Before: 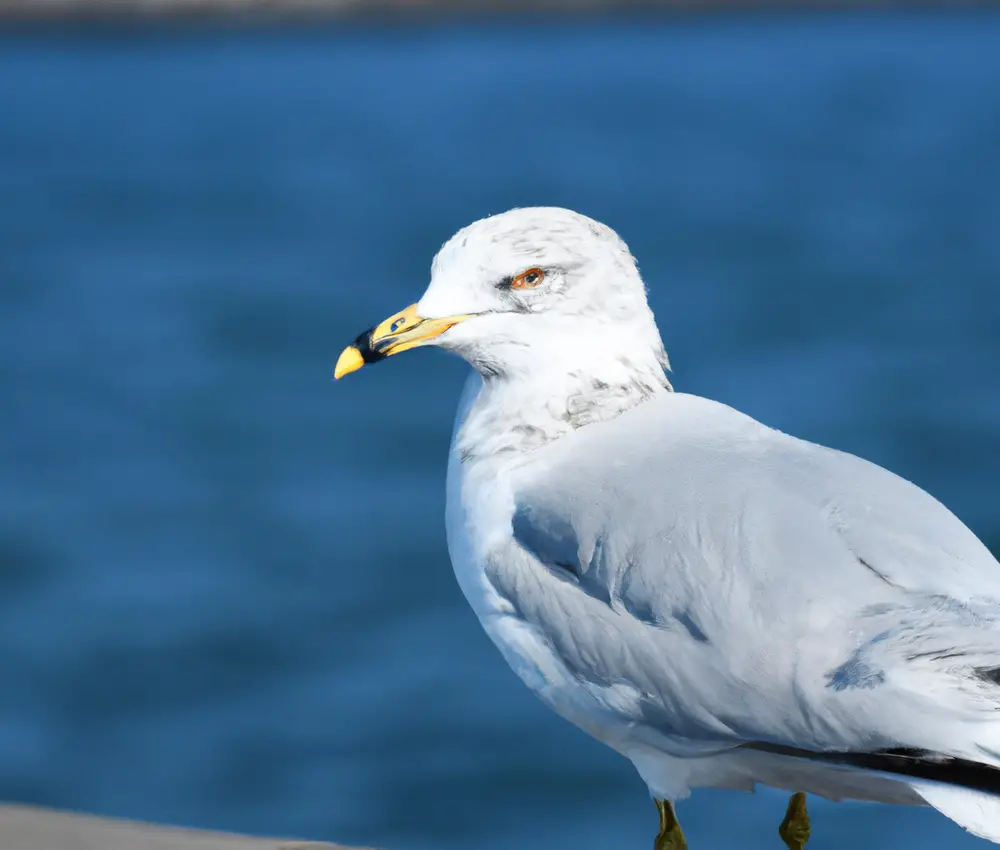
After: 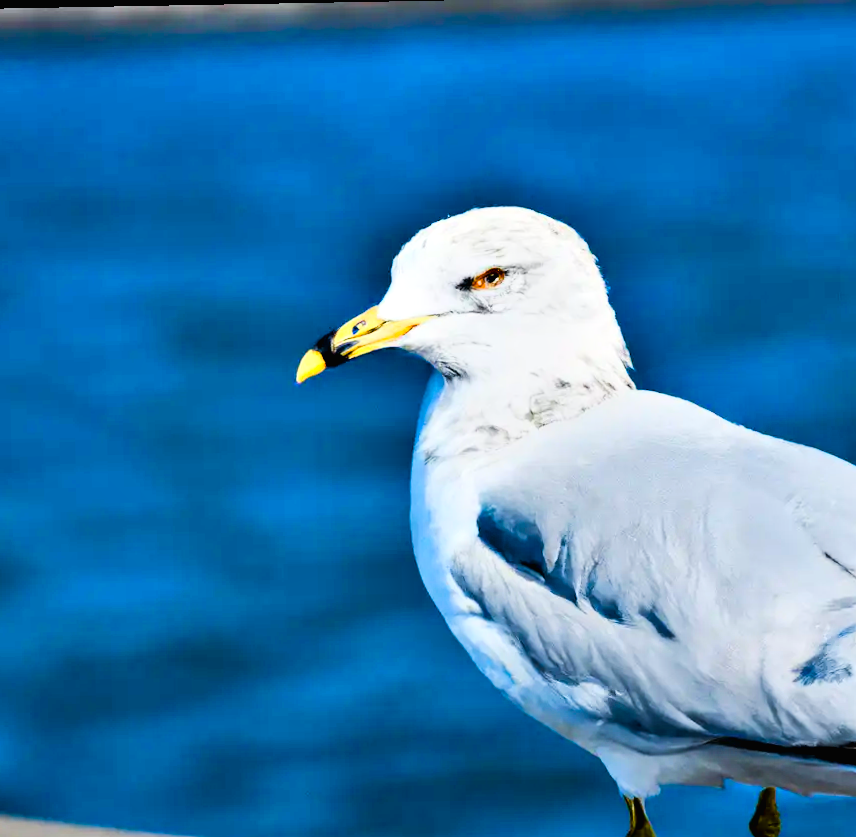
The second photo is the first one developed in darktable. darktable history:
crop and rotate: angle 1.04°, left 4.481%, top 0.956%, right 11.119%, bottom 2.61%
contrast equalizer: octaves 7, y [[0.6 ×6], [0.55 ×6], [0 ×6], [0 ×6], [0 ×6]]
color balance rgb: power › hue 60.69°, perceptual saturation grading › global saturation 39.285%, perceptual saturation grading › highlights -25.363%, perceptual saturation grading › mid-tones 34.379%, perceptual saturation grading › shadows 34.664%, global vibrance 0.521%
tone curve: curves: ch0 [(0, 0.012) (0.031, 0.02) (0.12, 0.083) (0.193, 0.171) (0.277, 0.279) (0.45, 0.52) (0.568, 0.676) (0.678, 0.777) (0.875, 0.92) (1, 0.965)]; ch1 [(0, 0) (0.243, 0.245) (0.402, 0.41) (0.493, 0.486) (0.508, 0.507) (0.531, 0.53) (0.551, 0.564) (0.646, 0.672) (0.694, 0.732) (1, 1)]; ch2 [(0, 0) (0.249, 0.216) (0.356, 0.343) (0.424, 0.442) (0.476, 0.482) (0.498, 0.502) (0.517, 0.517) (0.532, 0.545) (0.562, 0.575) (0.614, 0.644) (0.706, 0.748) (0.808, 0.809) (0.991, 0.968)], color space Lab, linked channels, preserve colors none
